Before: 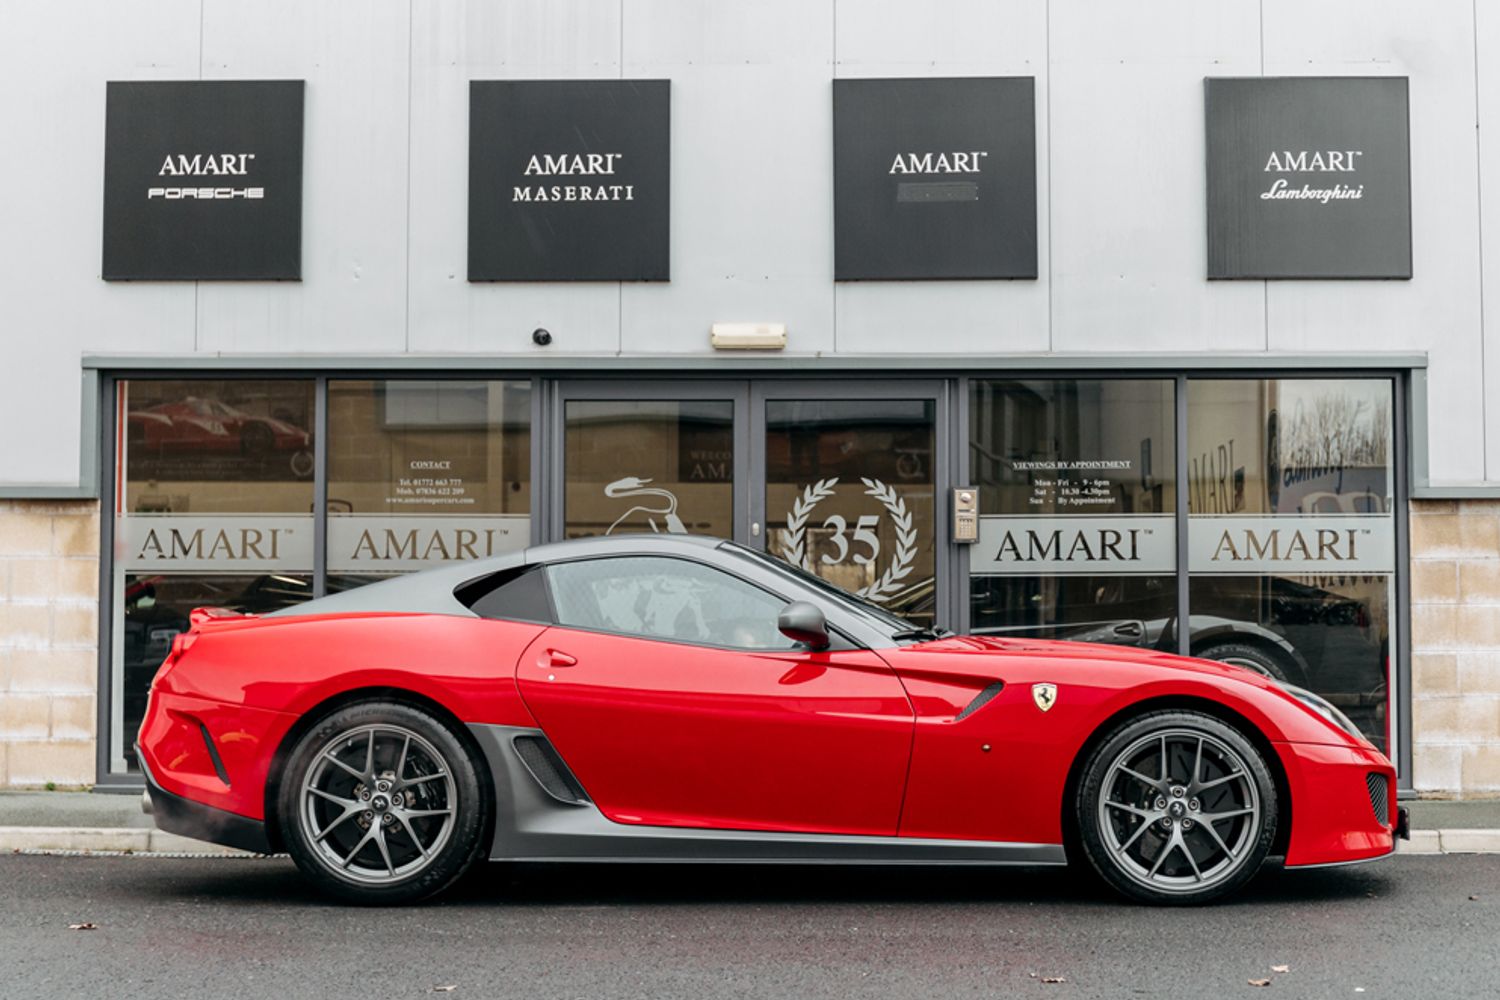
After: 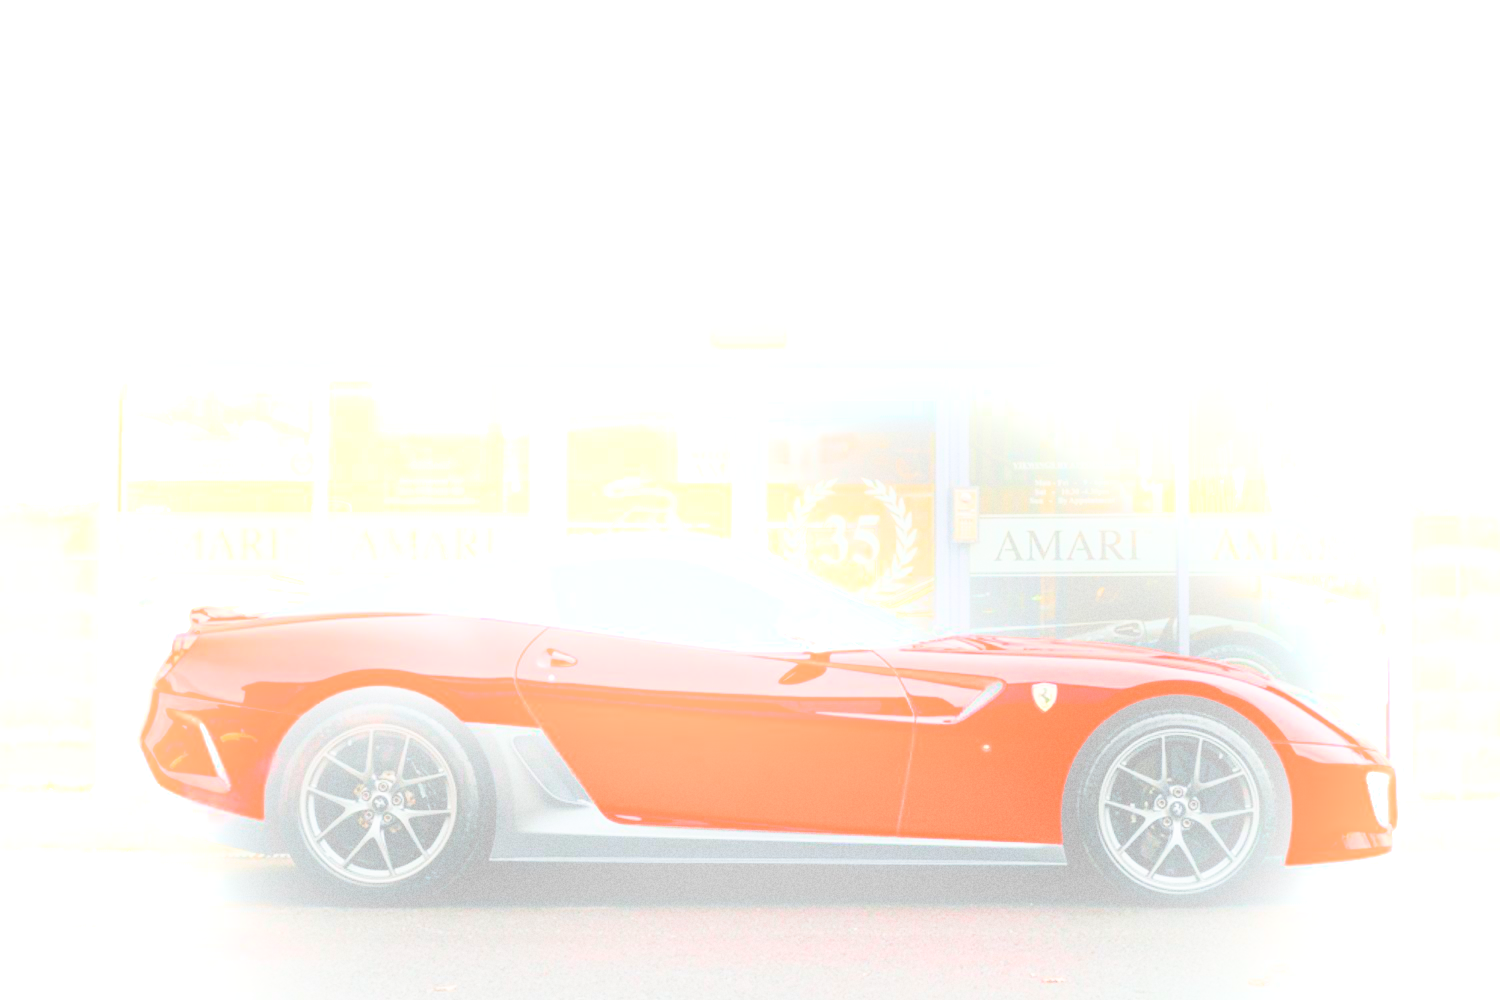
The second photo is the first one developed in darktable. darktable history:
grain: coarseness 22.88 ISO
bloom: size 25%, threshold 5%, strength 90%
base curve: curves: ch0 [(0, 0) (0.028, 0.03) (0.121, 0.232) (0.46, 0.748) (0.859, 0.968) (1, 1)], preserve colors none
